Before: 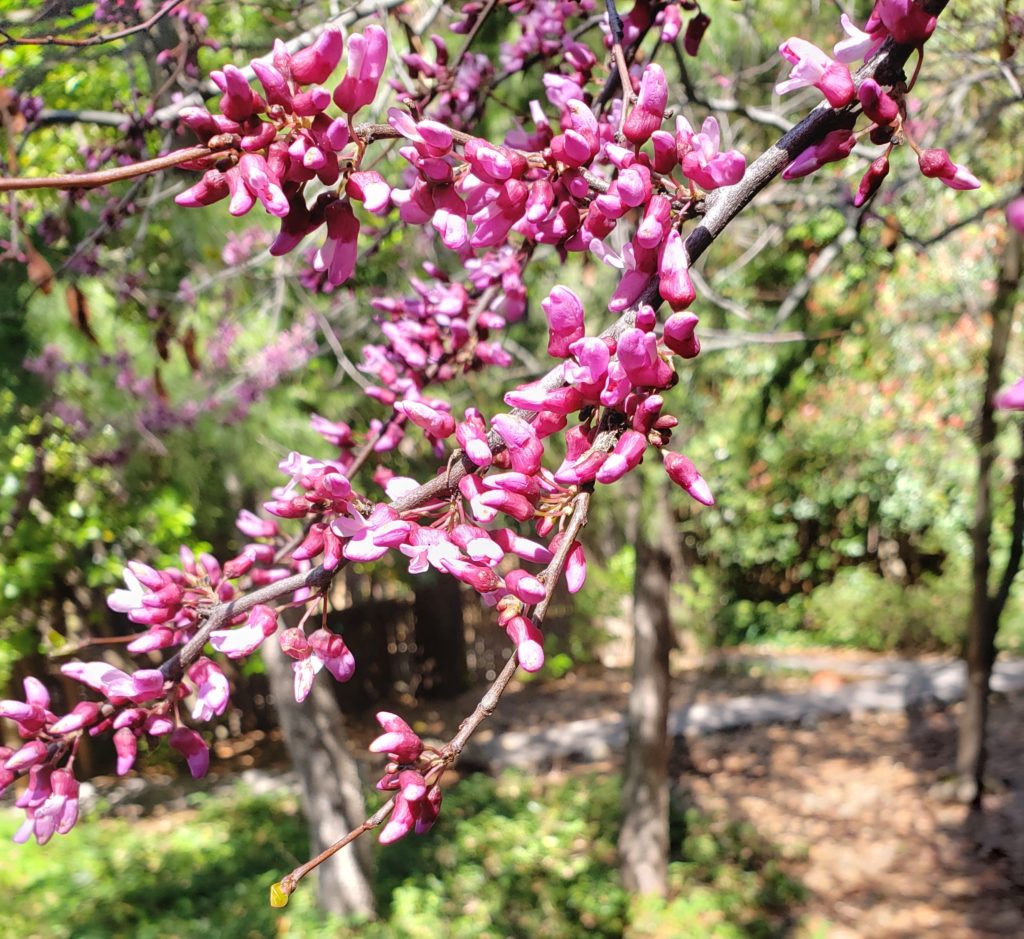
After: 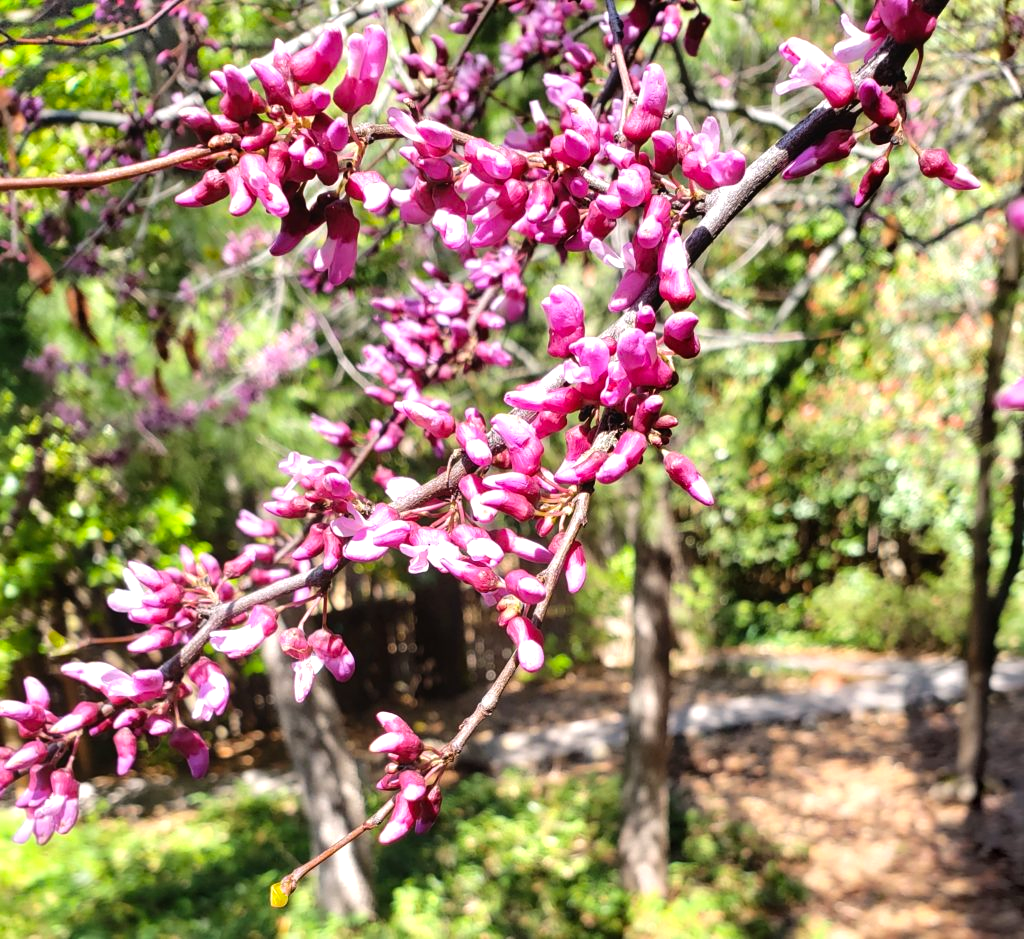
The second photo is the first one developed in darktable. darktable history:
color balance rgb: perceptual saturation grading › global saturation 10%, global vibrance 10%
white balance: red 1, blue 1
tone equalizer: -8 EV -0.417 EV, -7 EV -0.389 EV, -6 EV -0.333 EV, -5 EV -0.222 EV, -3 EV 0.222 EV, -2 EV 0.333 EV, -1 EV 0.389 EV, +0 EV 0.417 EV, edges refinement/feathering 500, mask exposure compensation -1.57 EV, preserve details no
